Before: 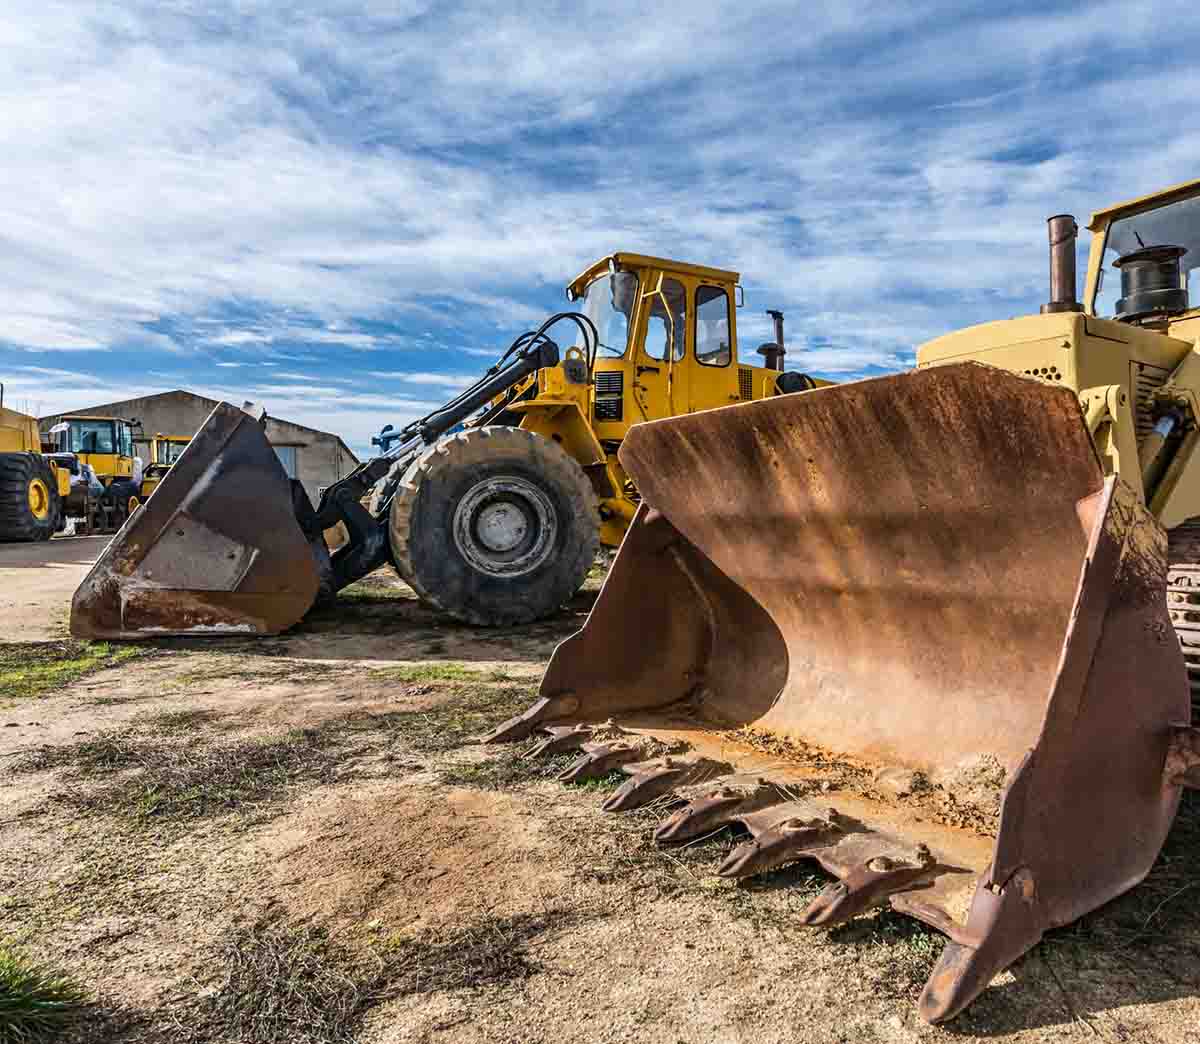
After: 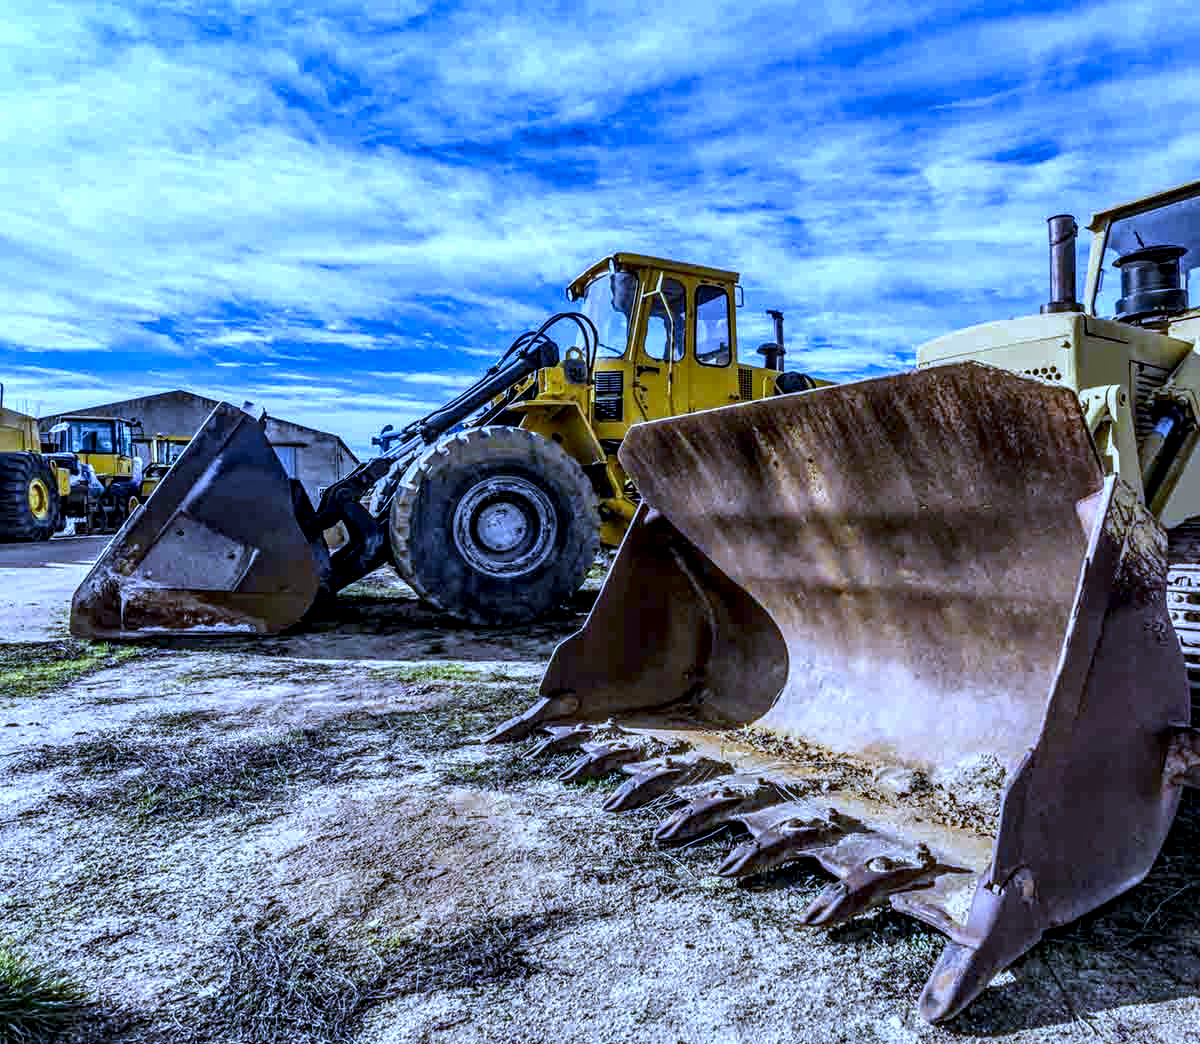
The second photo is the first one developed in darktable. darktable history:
local contrast: highlights 60%, shadows 60%, detail 160%
shadows and highlights: radius 337.17, shadows 29.01, soften with gaussian
white balance: red 0.766, blue 1.537
